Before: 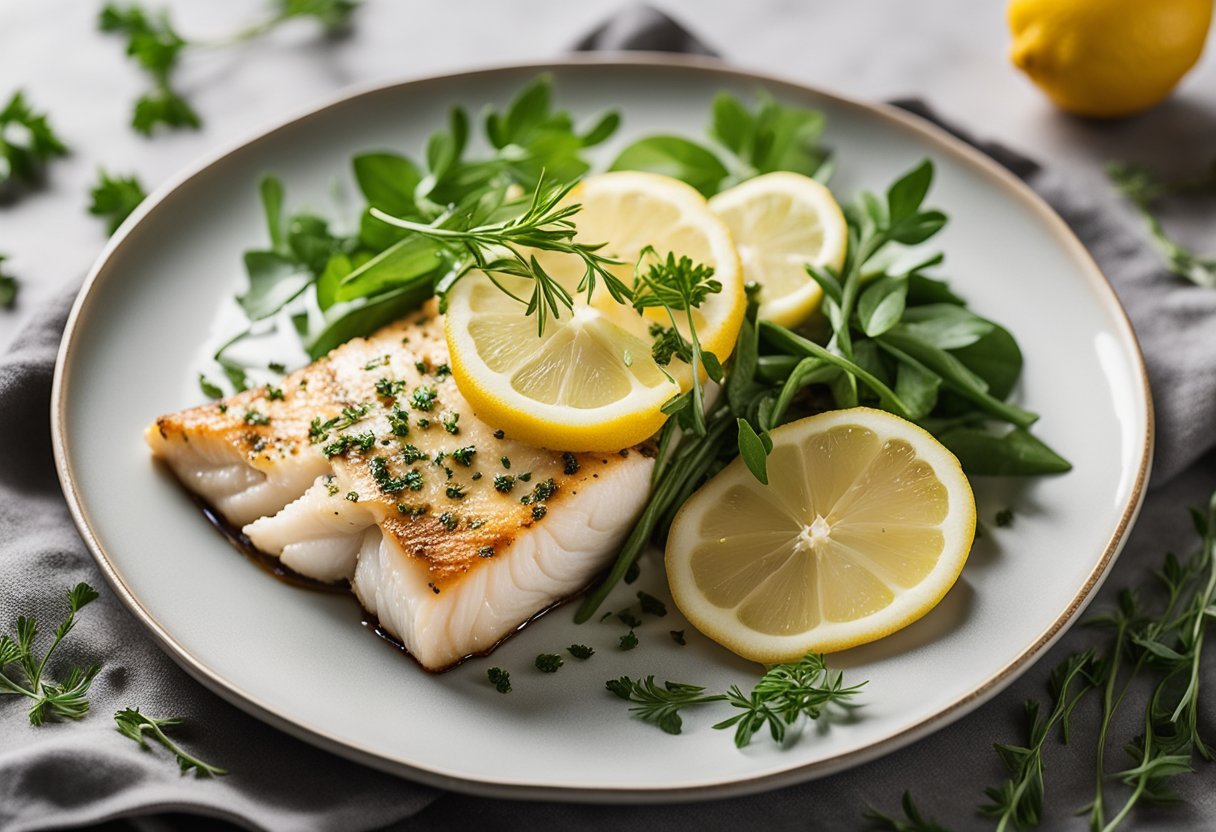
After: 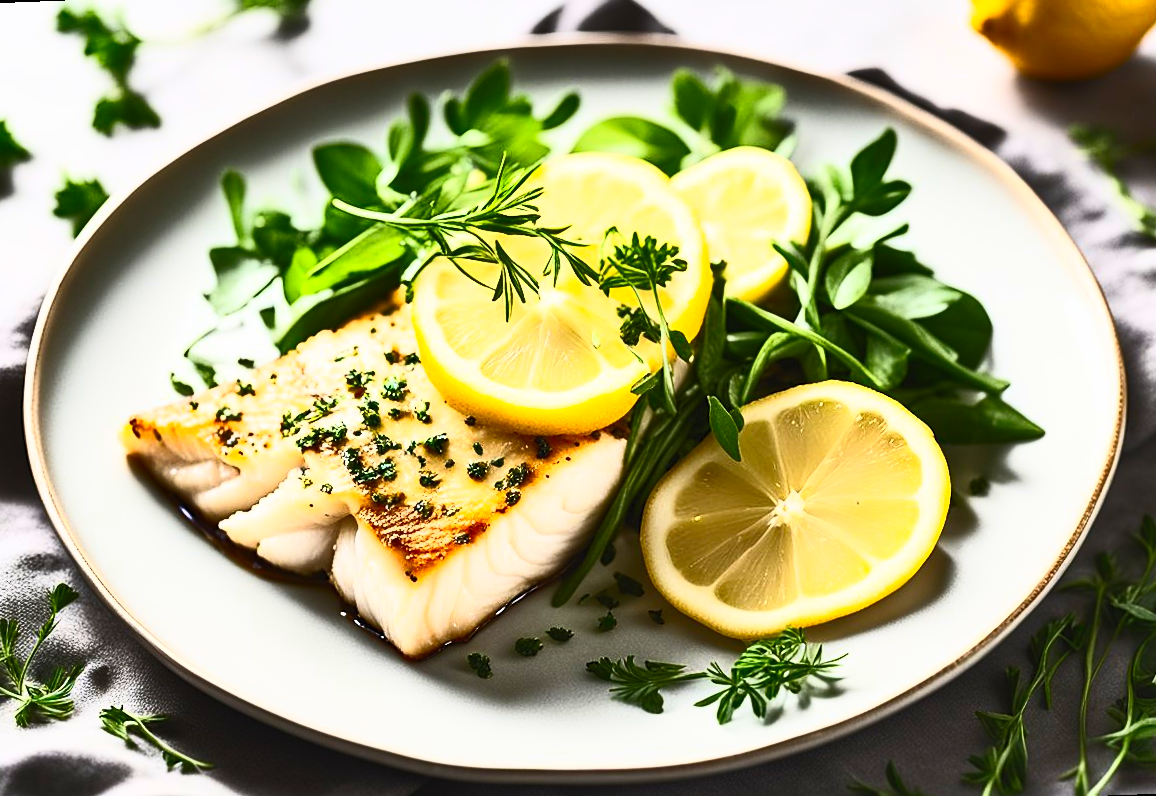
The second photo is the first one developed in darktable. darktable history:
shadows and highlights: highlights color adjustment 0%, soften with gaussian
exposure: exposure -0.157 EV, compensate highlight preservation false
contrast brightness saturation: contrast 0.83, brightness 0.59, saturation 0.59
rotate and perspective: rotation -2.12°, lens shift (vertical) 0.009, lens shift (horizontal) -0.008, automatic cropping original format, crop left 0.036, crop right 0.964, crop top 0.05, crop bottom 0.959
sharpen: amount 0.2
